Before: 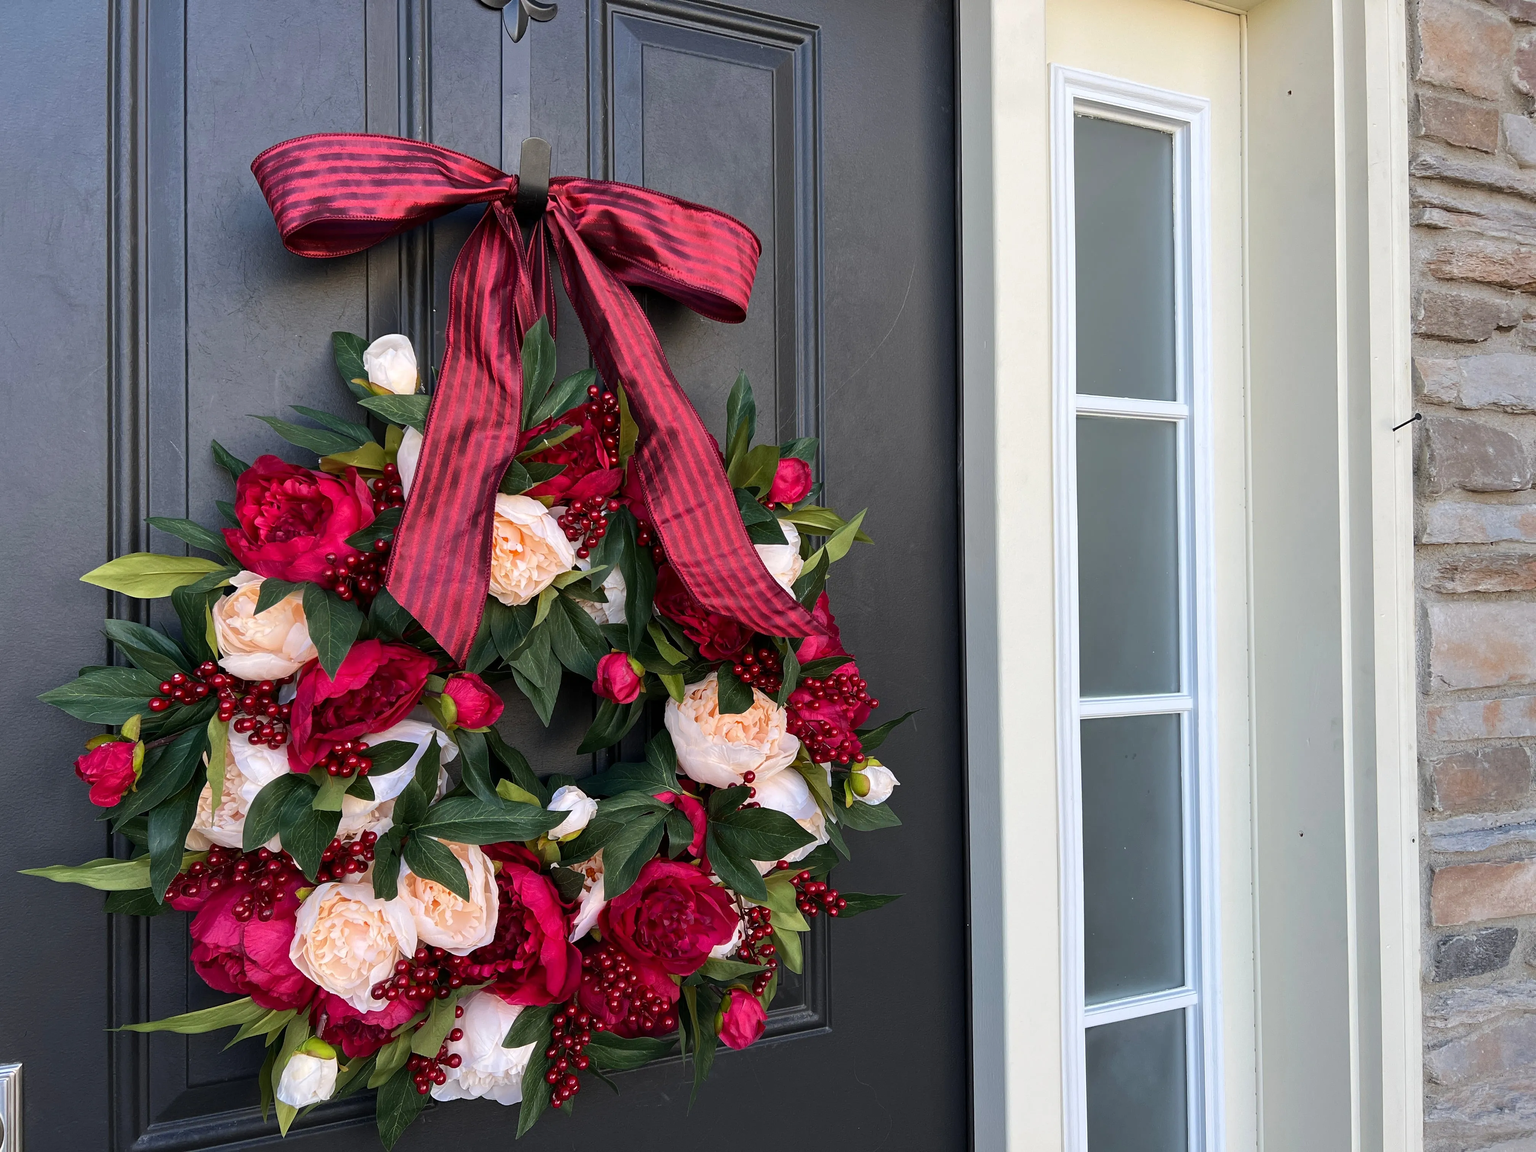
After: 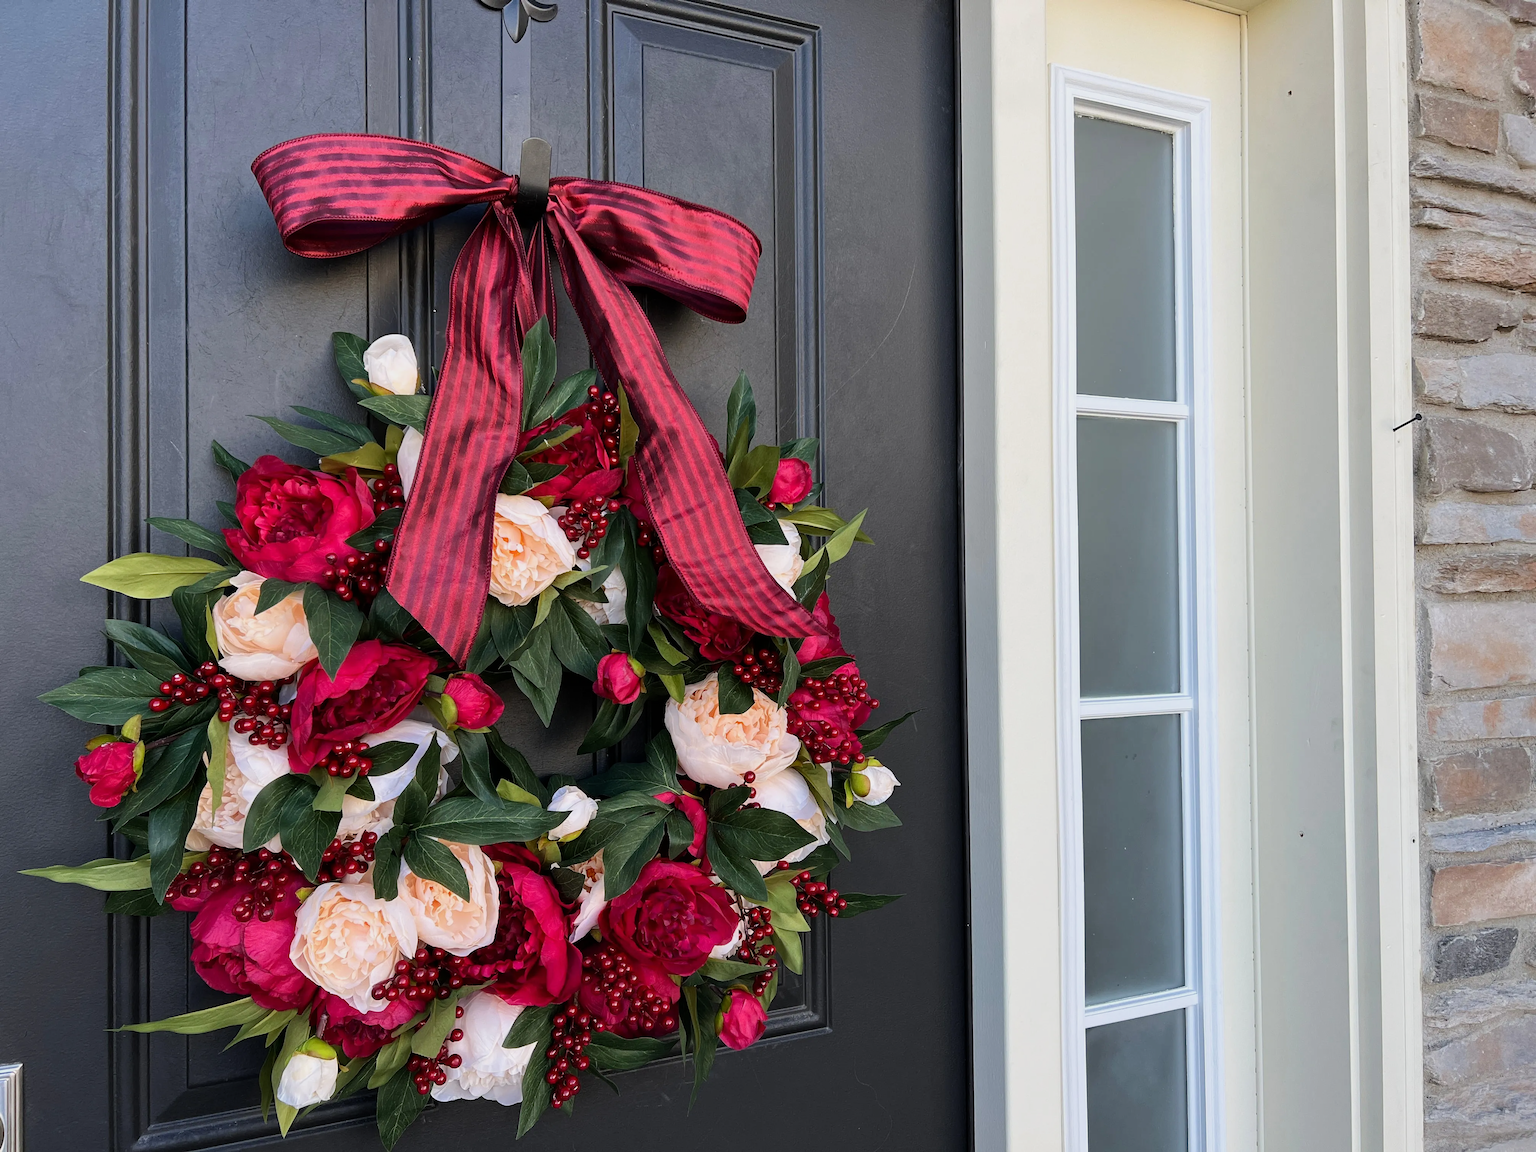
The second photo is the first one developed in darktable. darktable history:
exposure: exposure 0.075 EV, compensate highlight preservation false
filmic rgb: black relative exposure -11.34 EV, white relative exposure 3.22 EV, hardness 6.7
